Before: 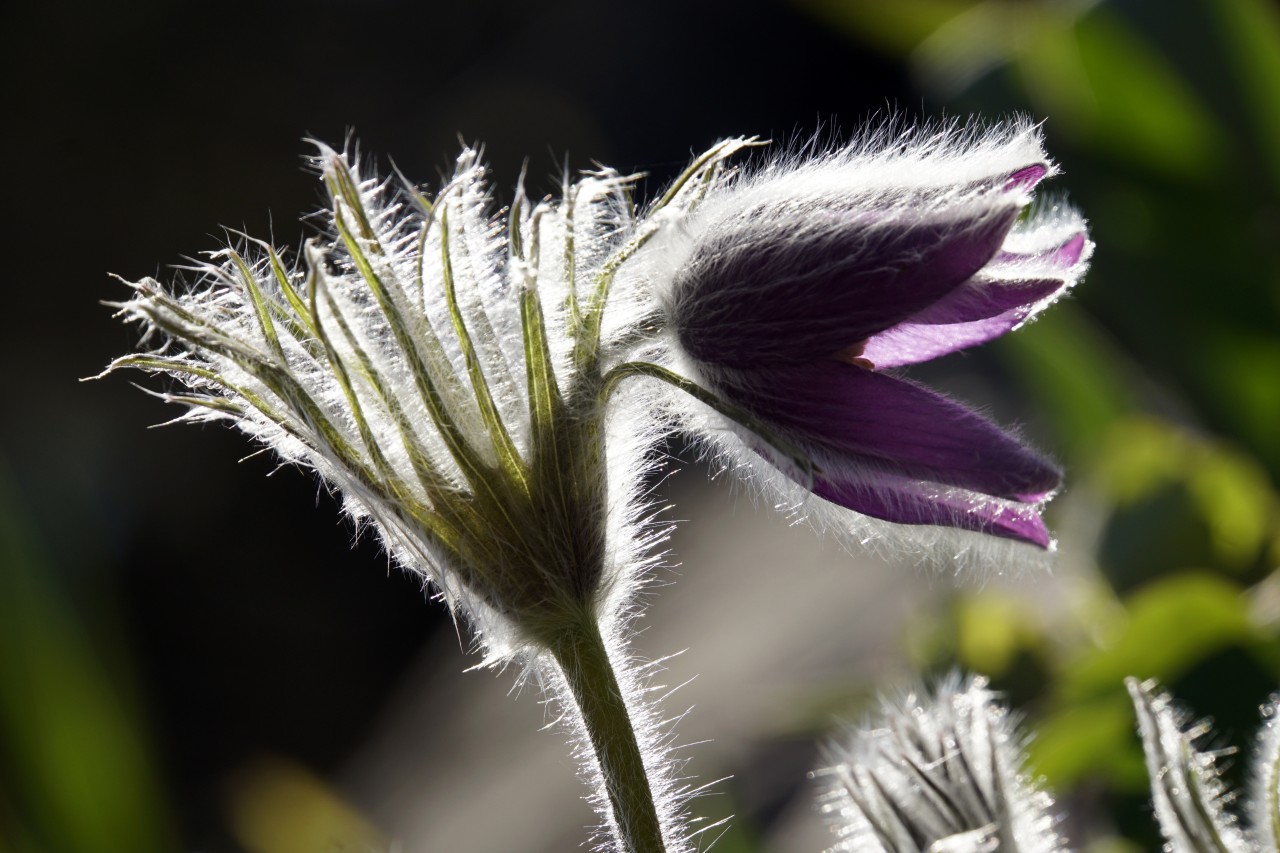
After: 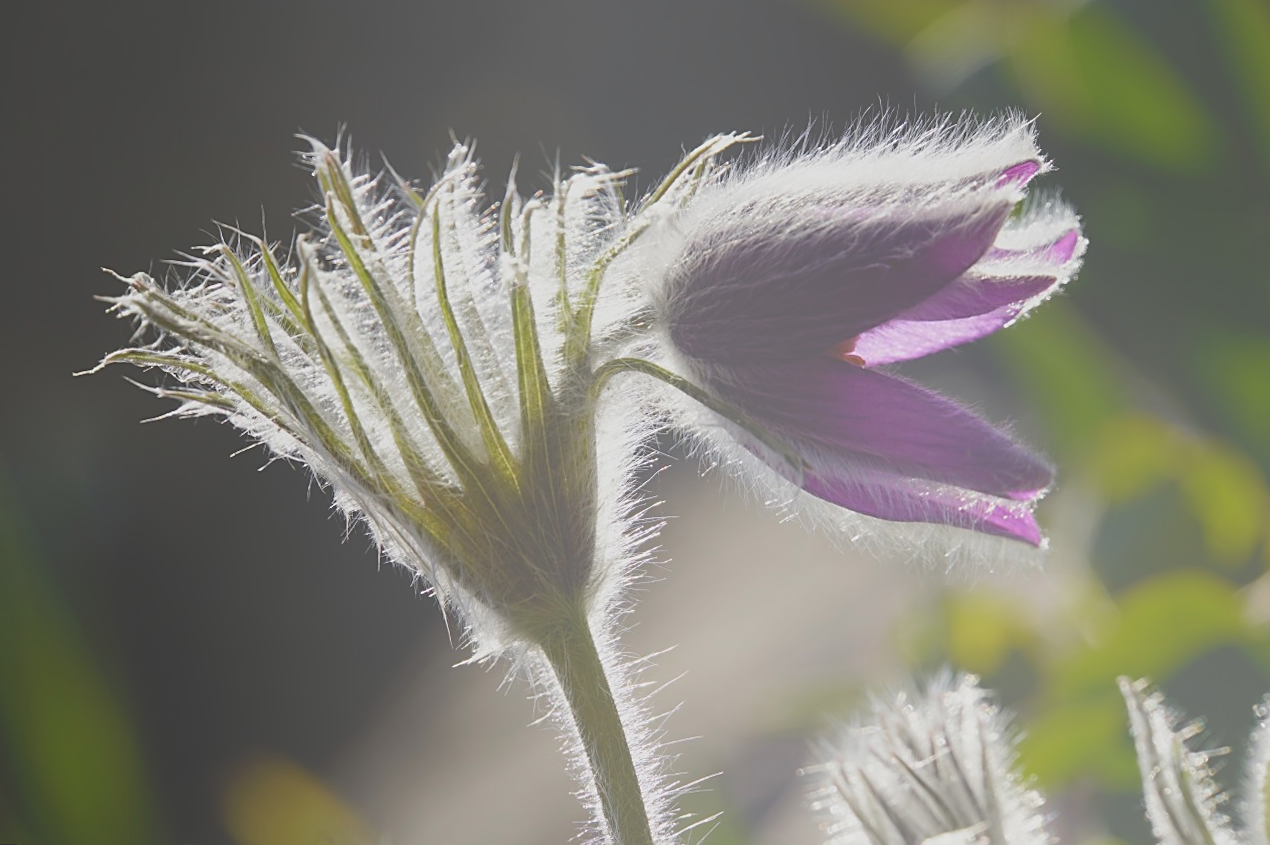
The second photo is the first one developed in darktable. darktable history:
sharpen: on, module defaults
rotate and perspective: rotation 0.192°, lens shift (horizontal) -0.015, crop left 0.005, crop right 0.996, crop top 0.006, crop bottom 0.99
exposure: black level correction 0, exposure -0.766 EV, compensate highlight preservation false
color zones: curves: ch0 [(0, 0.48) (0.209, 0.398) (0.305, 0.332) (0.429, 0.493) (0.571, 0.5) (0.714, 0.5) (0.857, 0.5) (1, 0.48)]; ch1 [(0, 0.633) (0.143, 0.586) (0.286, 0.489) (0.429, 0.448) (0.571, 0.31) (0.714, 0.335) (0.857, 0.492) (1, 0.633)]; ch2 [(0, 0.448) (0.143, 0.498) (0.286, 0.5) (0.429, 0.5) (0.571, 0.5) (0.714, 0.5) (0.857, 0.5) (1, 0.448)]
bloom: size 70%, threshold 25%, strength 70%
